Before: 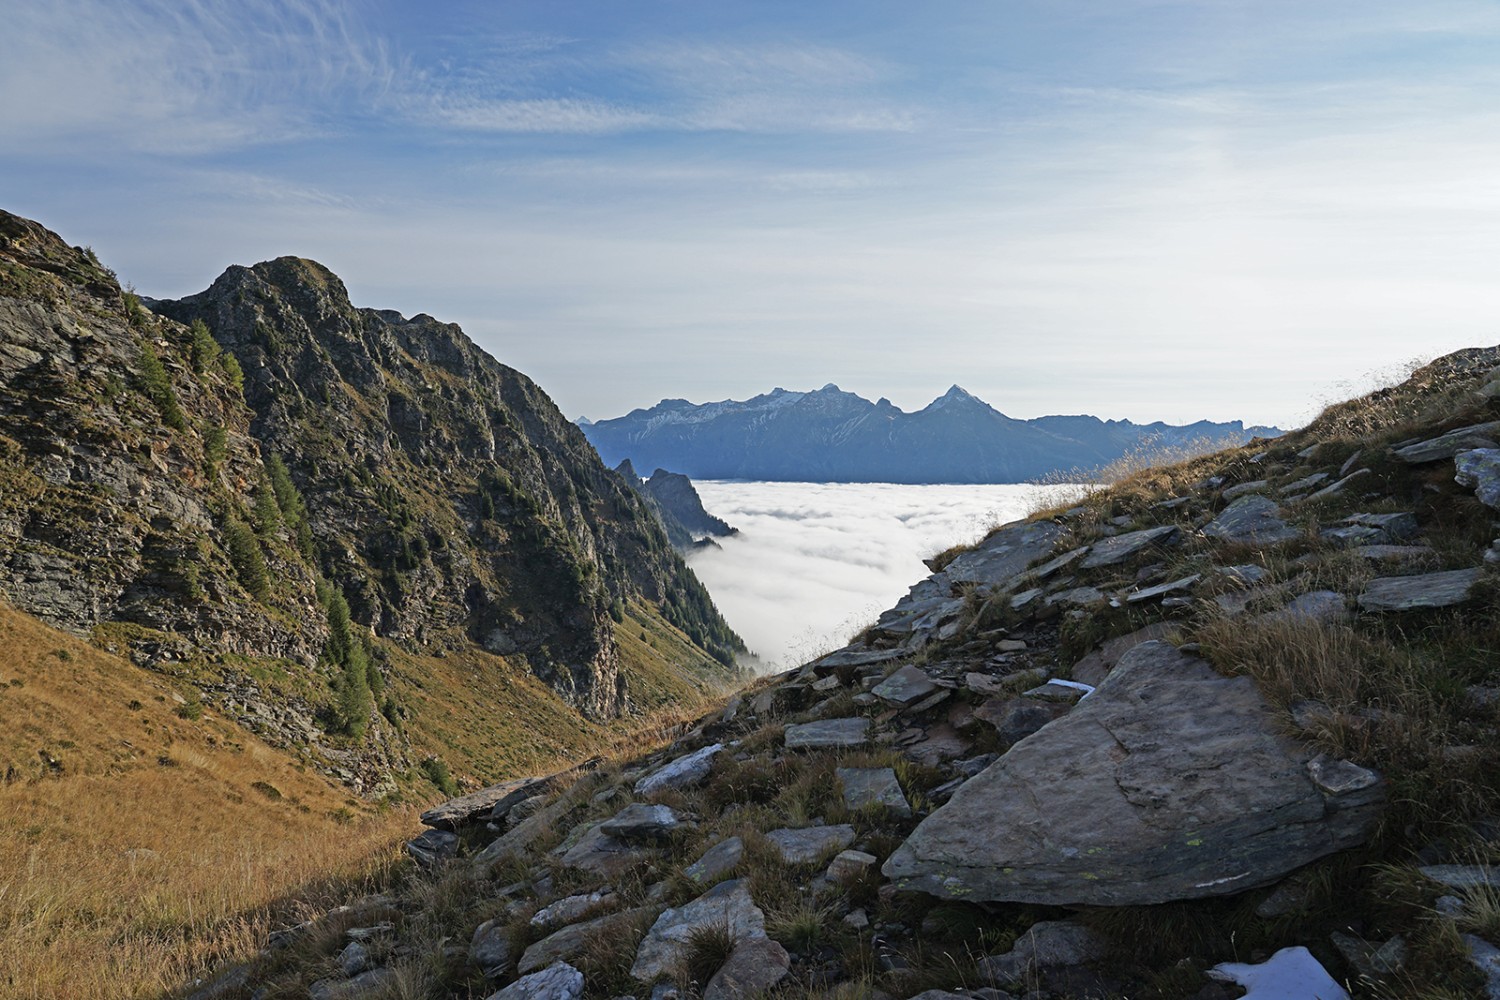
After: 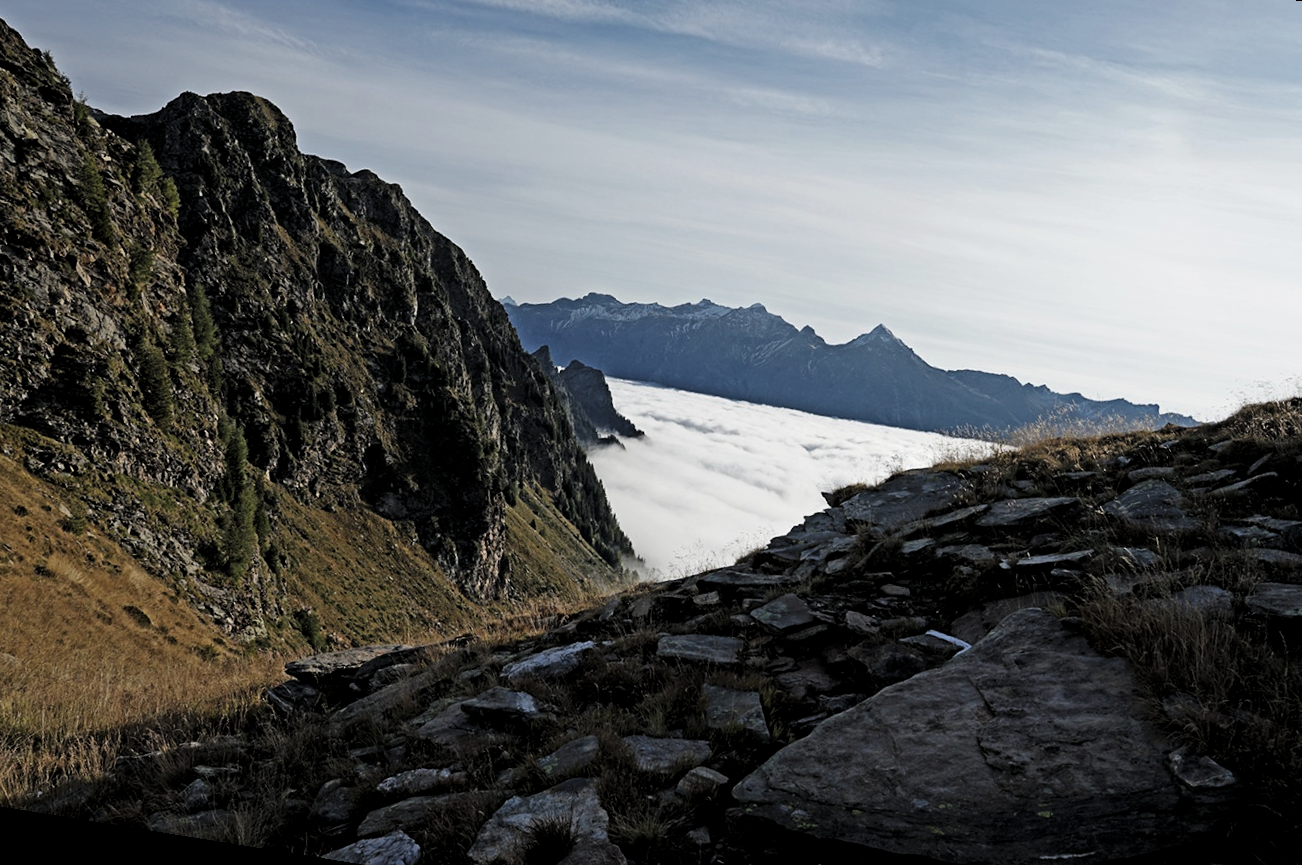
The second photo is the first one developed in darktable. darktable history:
filmic rgb: black relative exposure -7.65 EV, white relative exposure 4.56 EV, hardness 3.61
crop: left 9.712%, top 16.928%, right 10.845%, bottom 12.332%
tone equalizer: on, module defaults
levels: mode automatic, black 8.58%, gray 59.42%, levels [0, 0.445, 1]
rotate and perspective: rotation 9.12°, automatic cropping off
